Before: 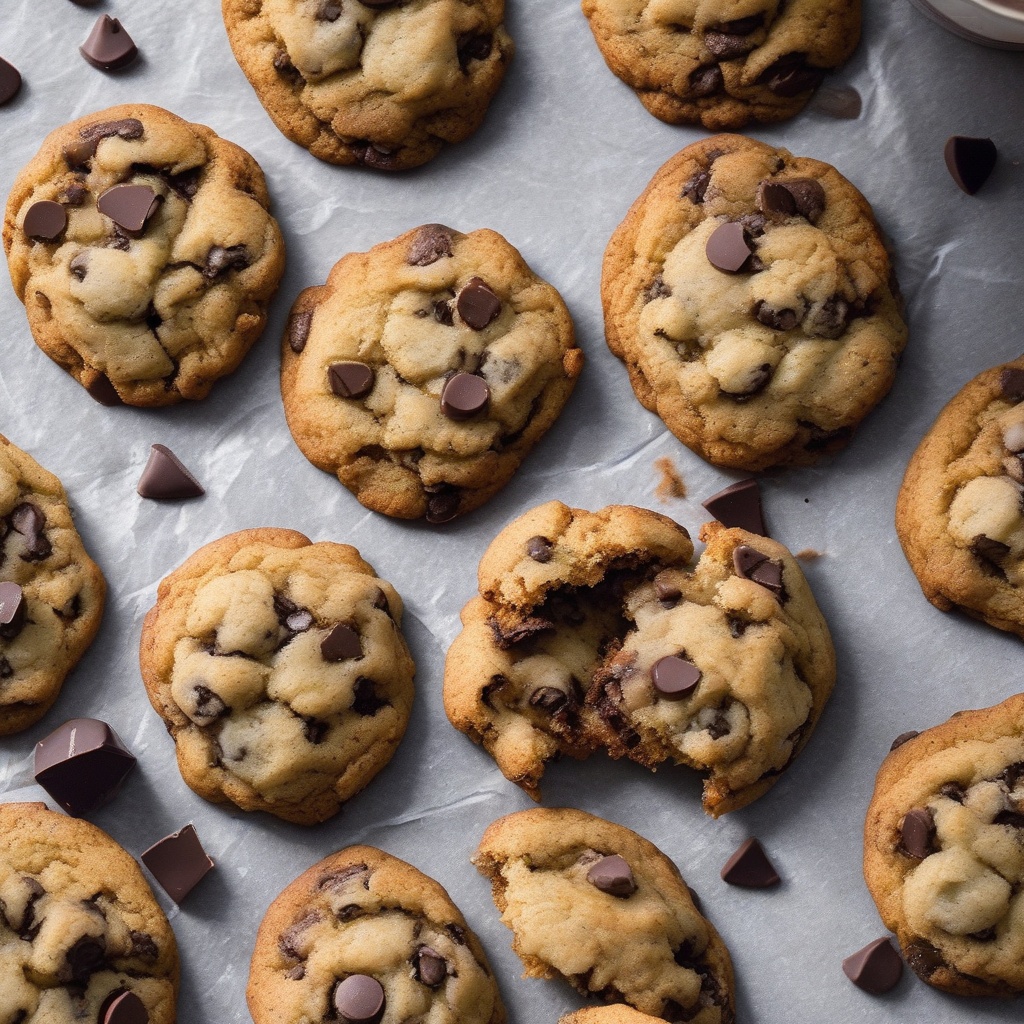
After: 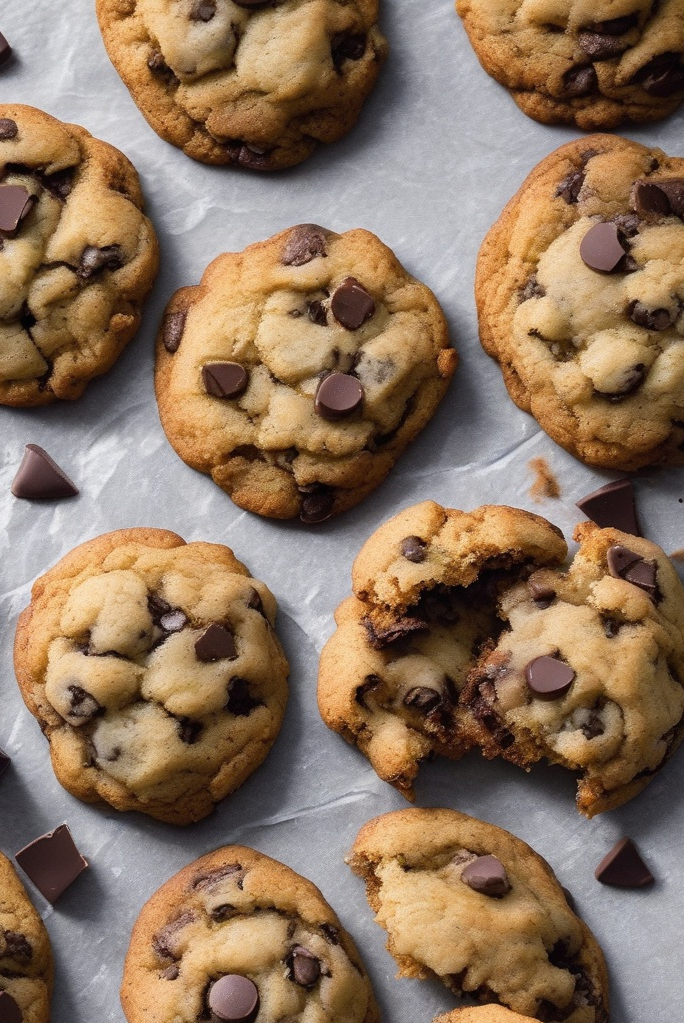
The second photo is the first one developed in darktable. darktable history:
crop and rotate: left 12.364%, right 20.742%
